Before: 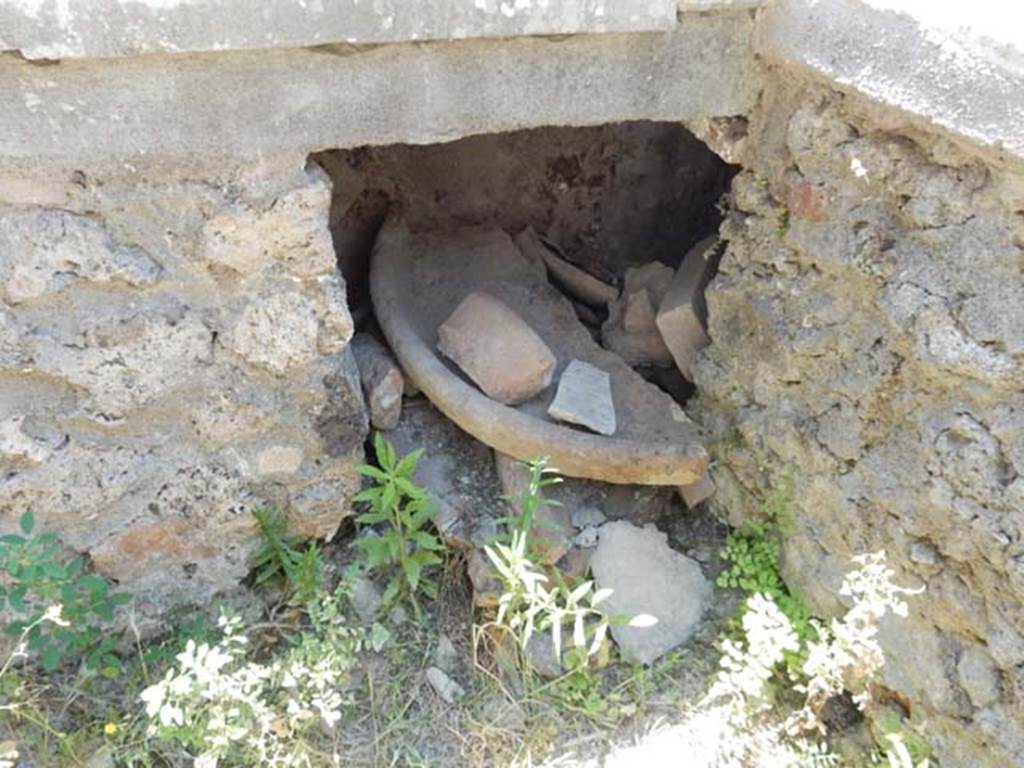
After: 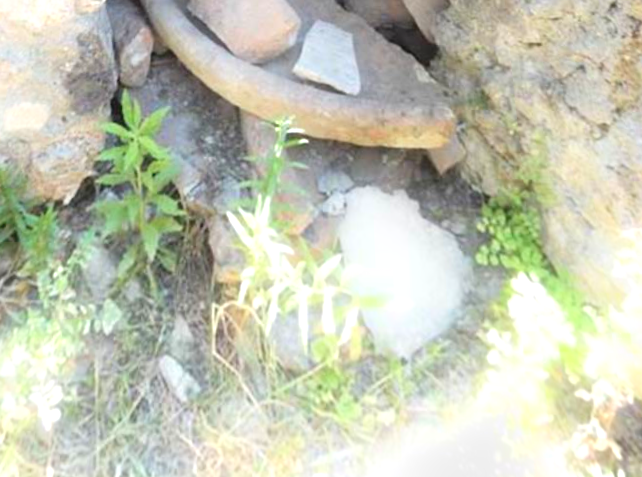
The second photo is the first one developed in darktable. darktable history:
exposure: exposure 0.7 EV, compensate highlight preservation false
contrast equalizer: octaves 7, y [[0.502, 0.505, 0.512, 0.529, 0.564, 0.588], [0.5 ×6], [0.502, 0.505, 0.512, 0.529, 0.564, 0.588], [0, 0.001, 0.001, 0.004, 0.008, 0.011], [0, 0.001, 0.001, 0.004, 0.008, 0.011]], mix -1
bloom: size 5%, threshold 95%, strength 15%
crop and rotate: left 17.299%, top 35.115%, right 7.015%, bottom 1.024%
rotate and perspective: rotation 0.72°, lens shift (vertical) -0.352, lens shift (horizontal) -0.051, crop left 0.152, crop right 0.859, crop top 0.019, crop bottom 0.964
